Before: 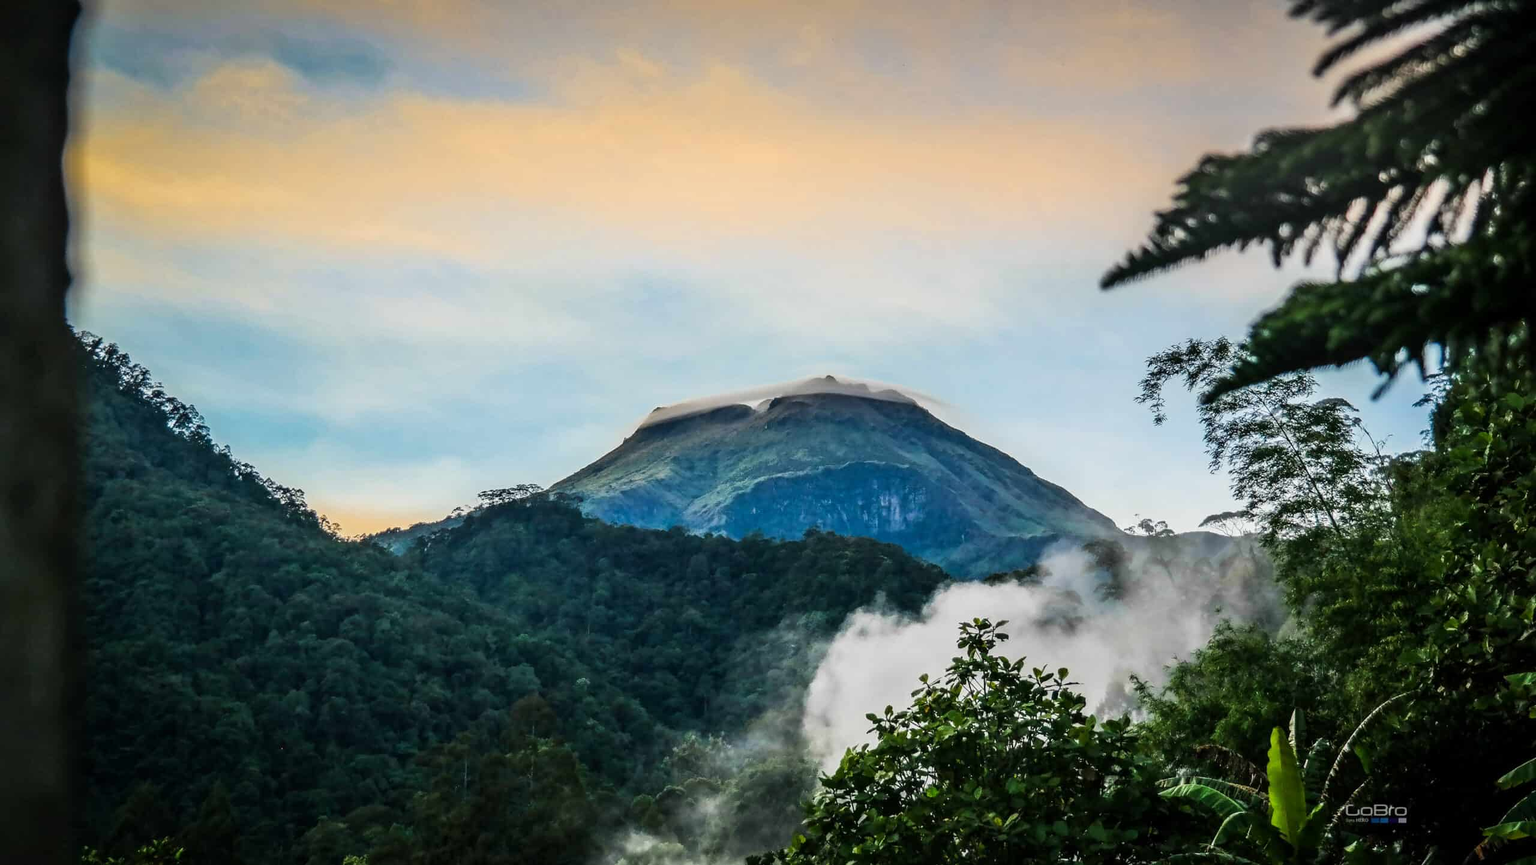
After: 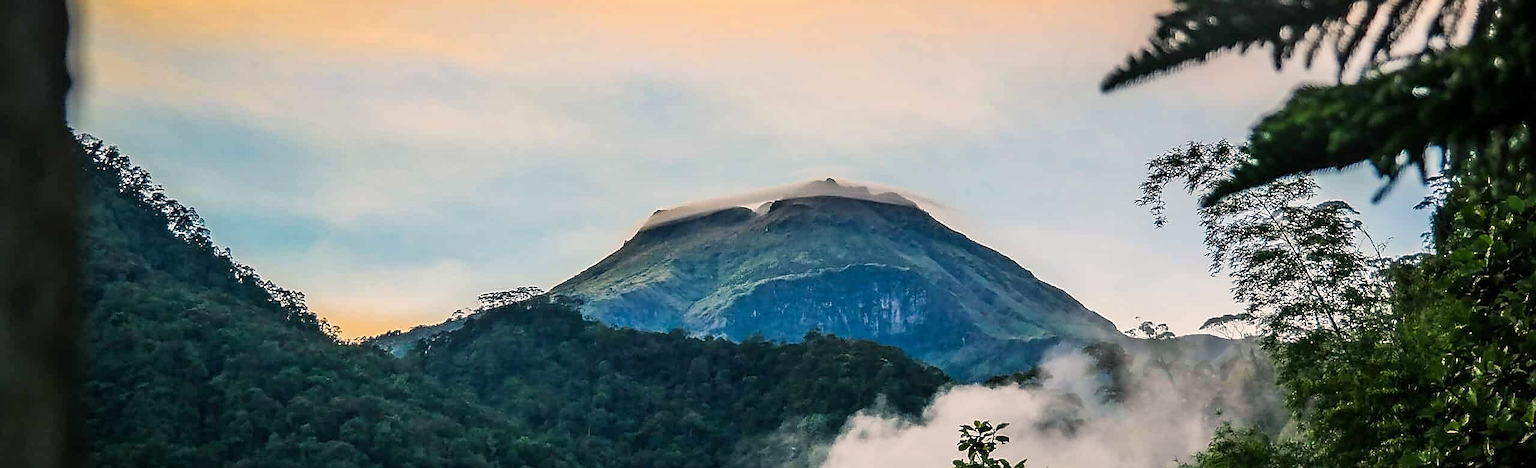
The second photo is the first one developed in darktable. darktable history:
sharpen: radius 1.414, amount 1.236, threshold 0.825
color balance rgb: highlights gain › chroma 3.104%, highlights gain › hue 54.71°, perceptual saturation grading › global saturation 0.237%, global vibrance 10.726%
crop and rotate: top 22.843%, bottom 22.974%
